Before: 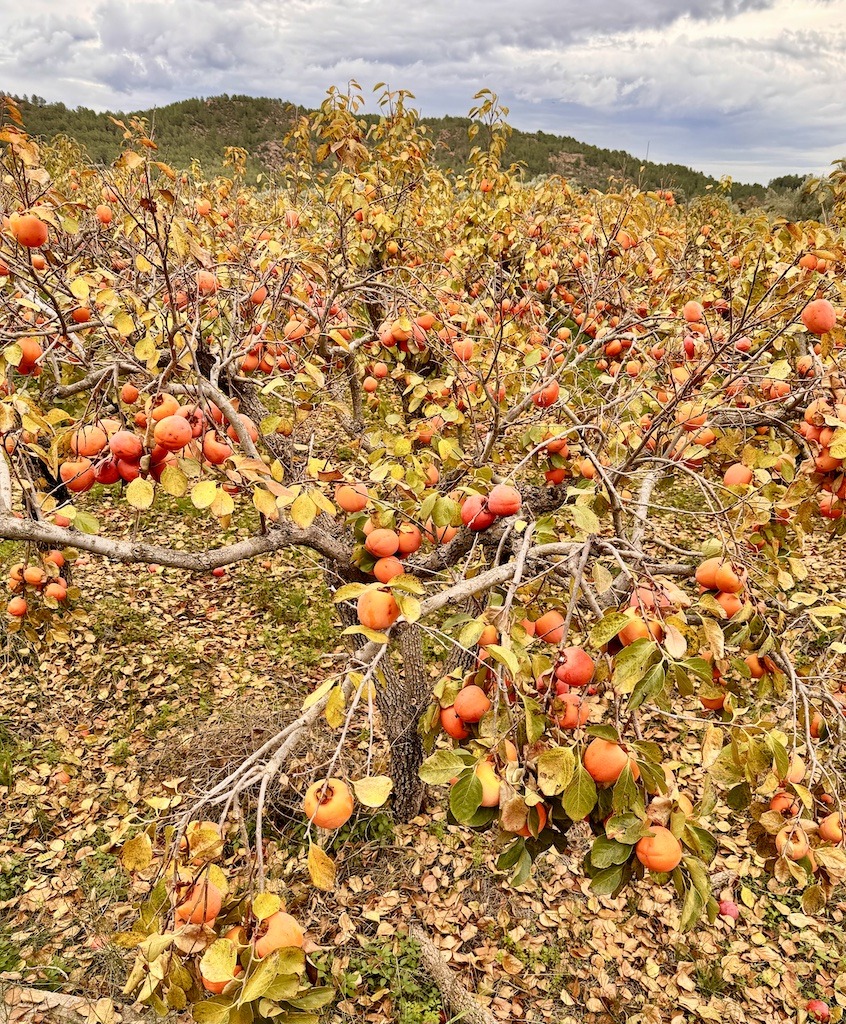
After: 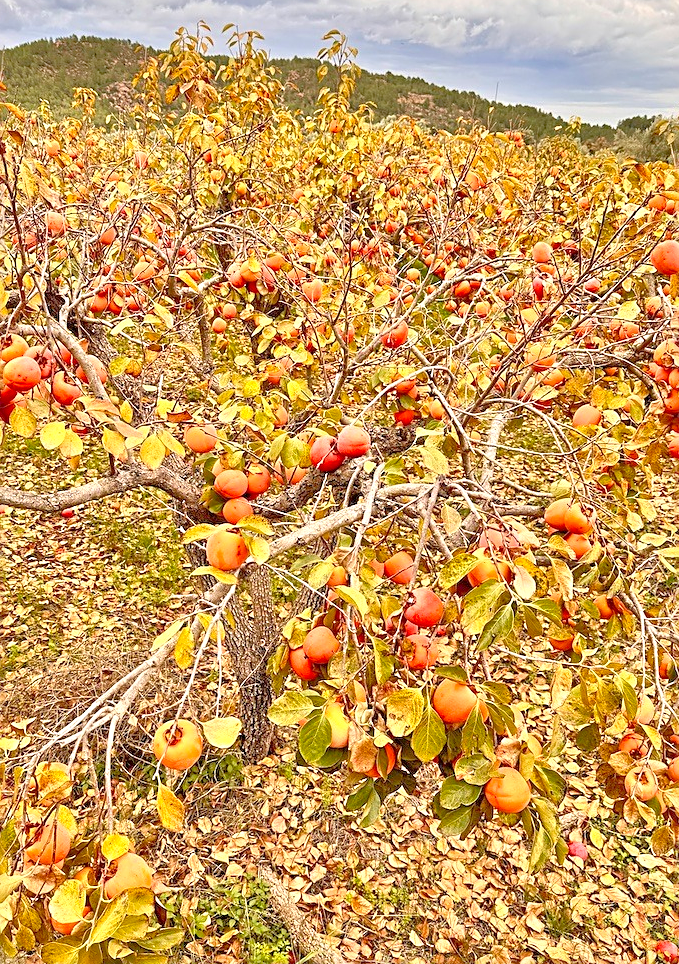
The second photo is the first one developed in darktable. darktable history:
sharpen: on, module defaults
crop and rotate: left 17.959%, top 5.771%, right 1.742%
tone equalizer: -8 EV 2 EV, -7 EV 2 EV, -6 EV 2 EV, -5 EV 2 EV, -4 EV 2 EV, -3 EV 1.5 EV, -2 EV 1 EV, -1 EV 0.5 EV
